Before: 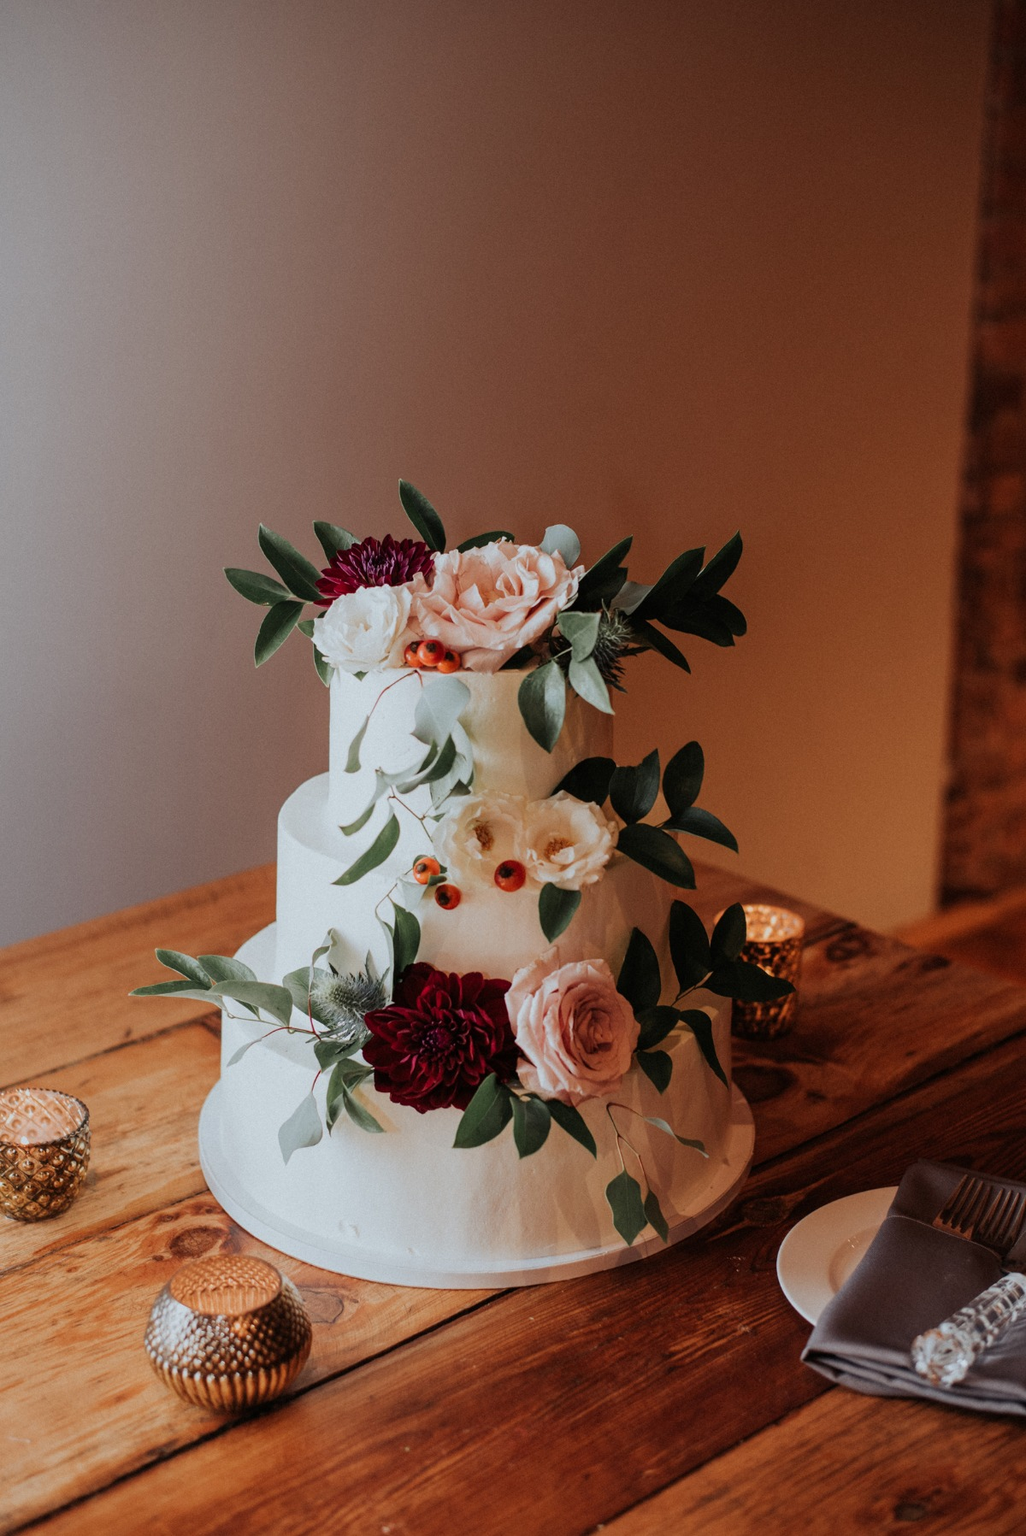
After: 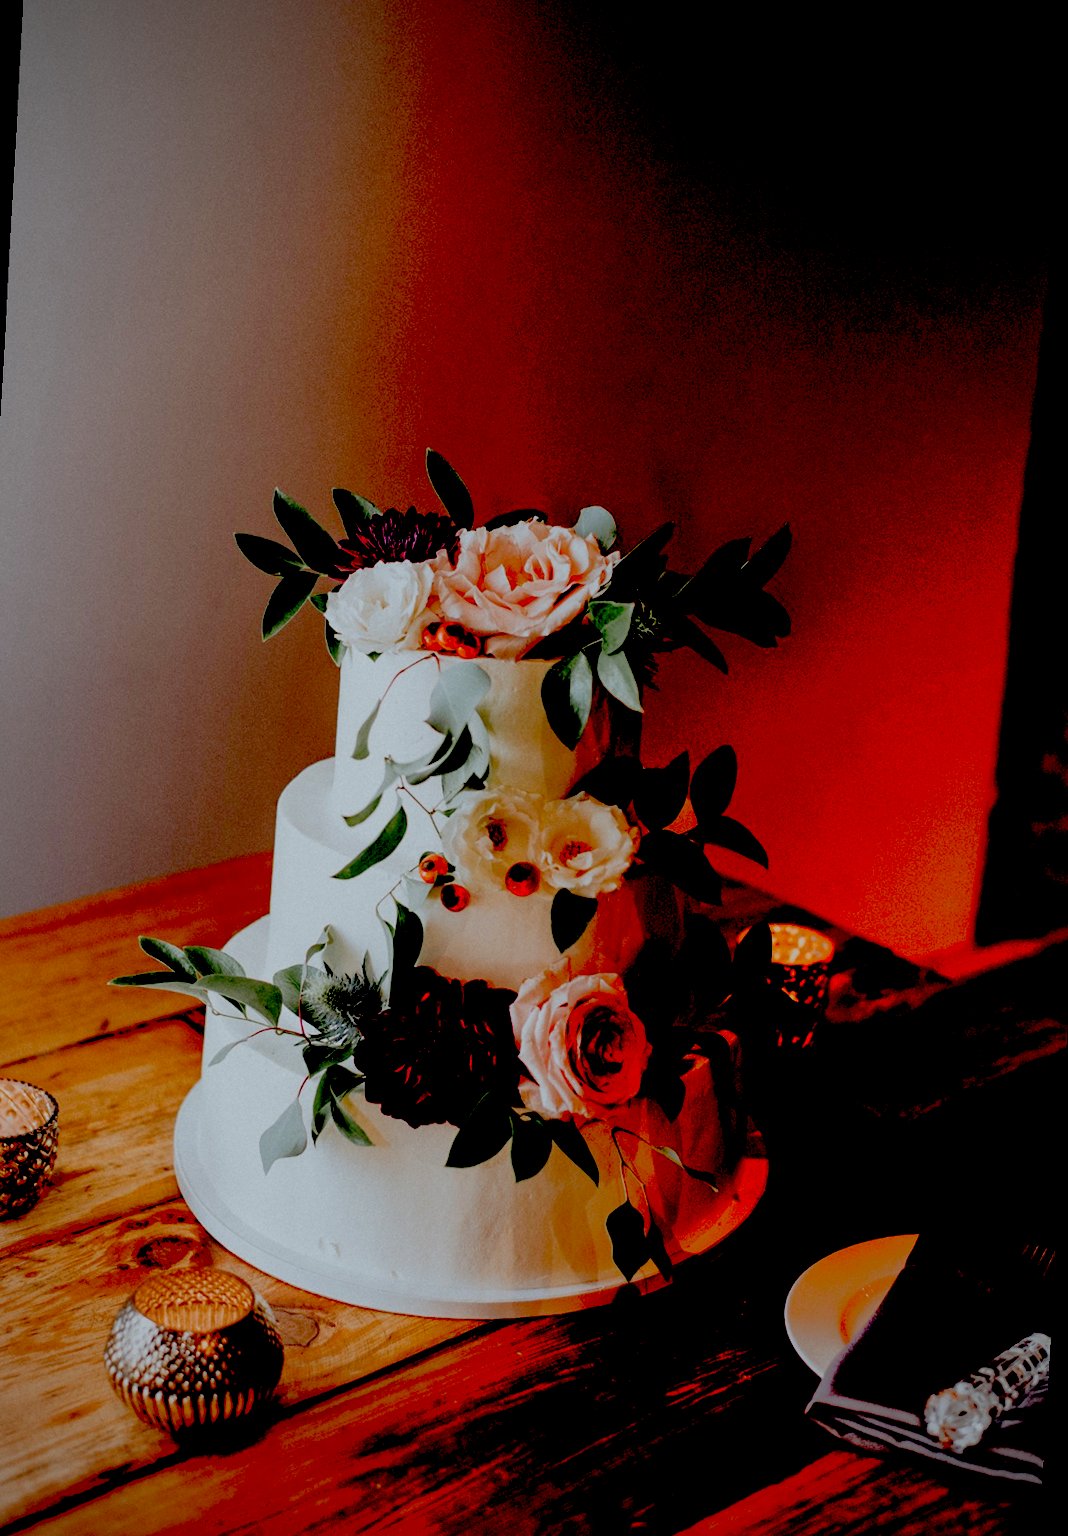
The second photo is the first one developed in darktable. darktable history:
exposure: black level correction 0.099, exposure -0.093 EV, compensate highlight preservation false
shadows and highlights: on, module defaults
crop and rotate: angle -3.15°, left 5.261%, top 5.167%, right 4.709%, bottom 4.615%
vignetting: fall-off start 74.57%, fall-off radius 66.38%, center (0, 0.006)
